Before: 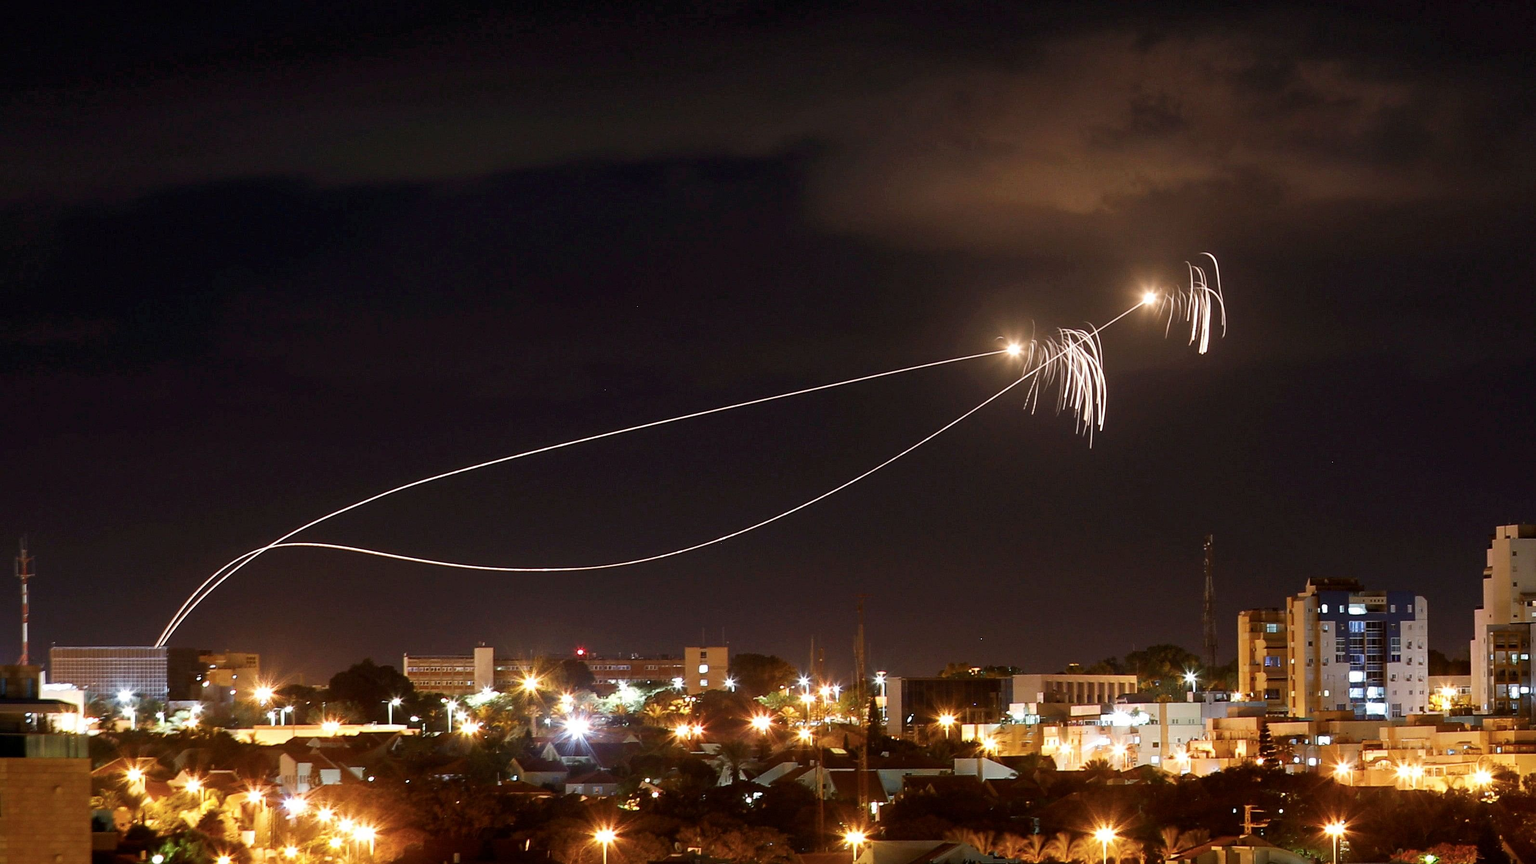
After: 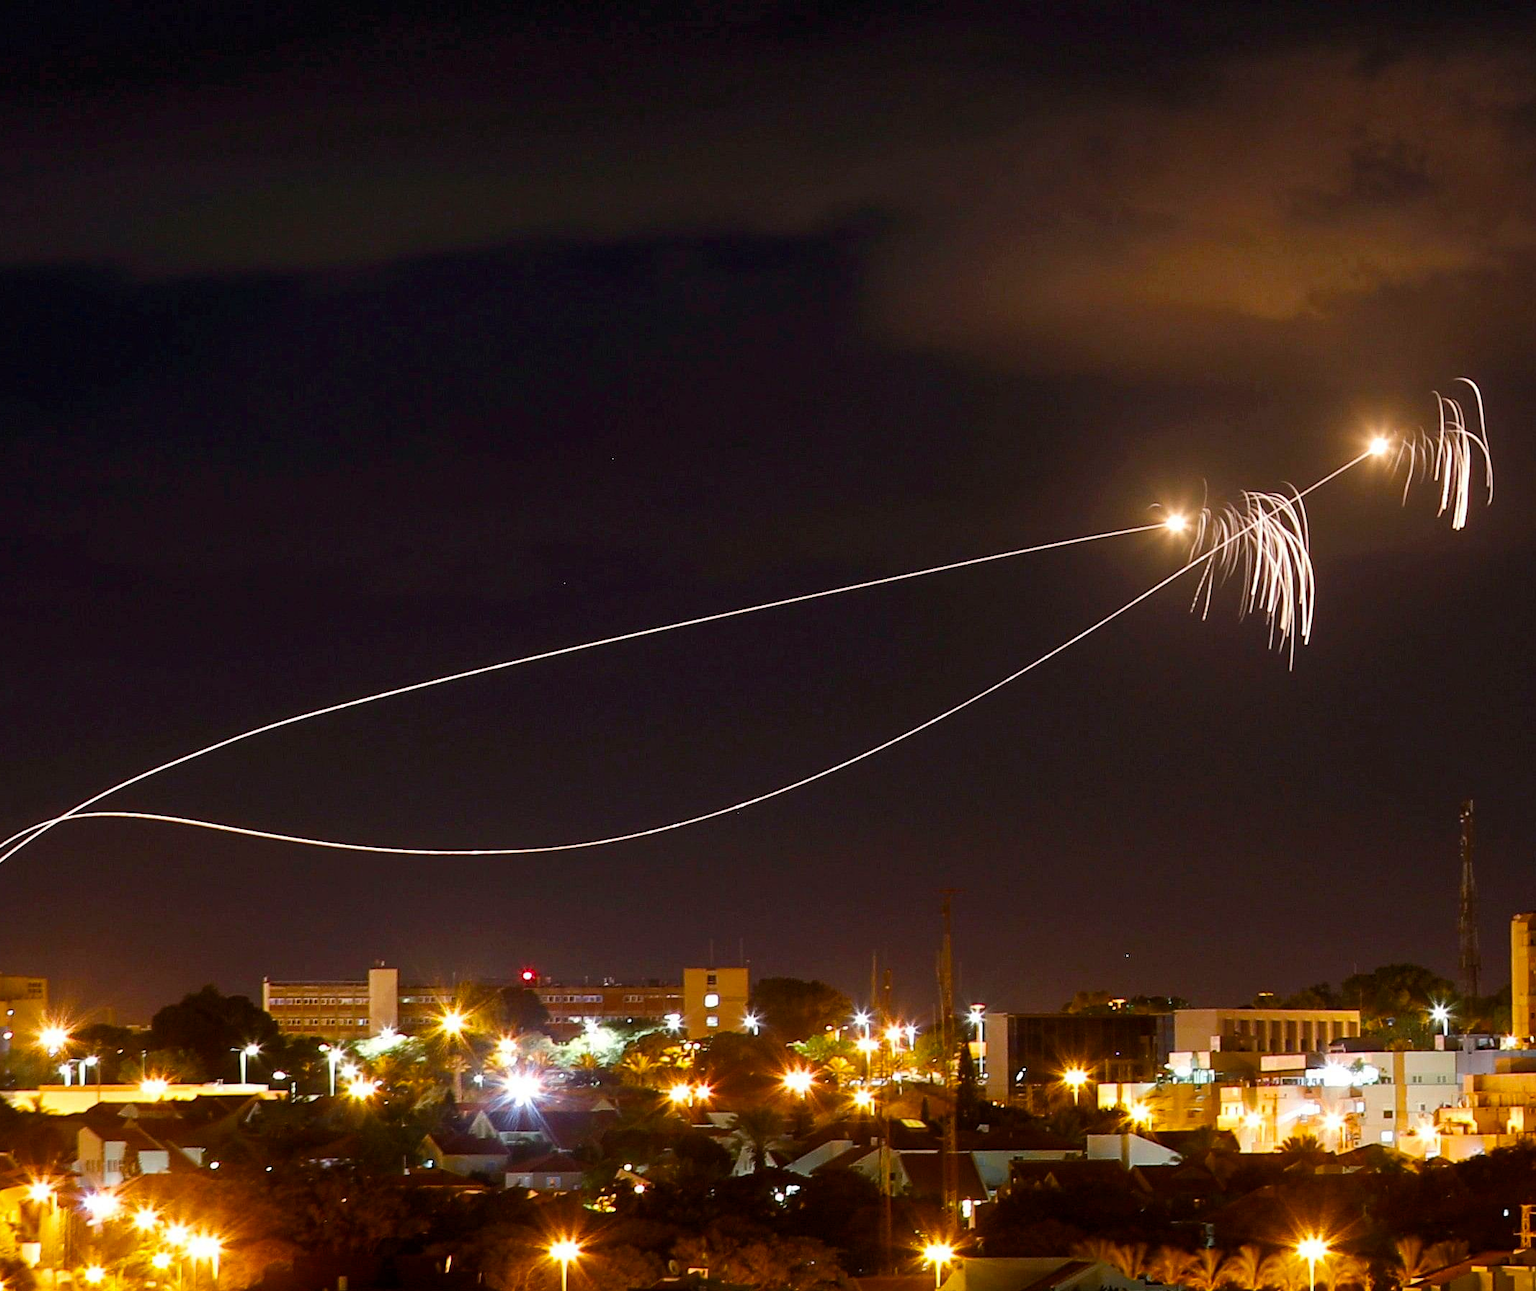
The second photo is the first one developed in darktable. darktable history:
color balance rgb: perceptual saturation grading › global saturation 30.186%, global vibrance 21.877%
crop and rotate: left 14.891%, right 18.252%
